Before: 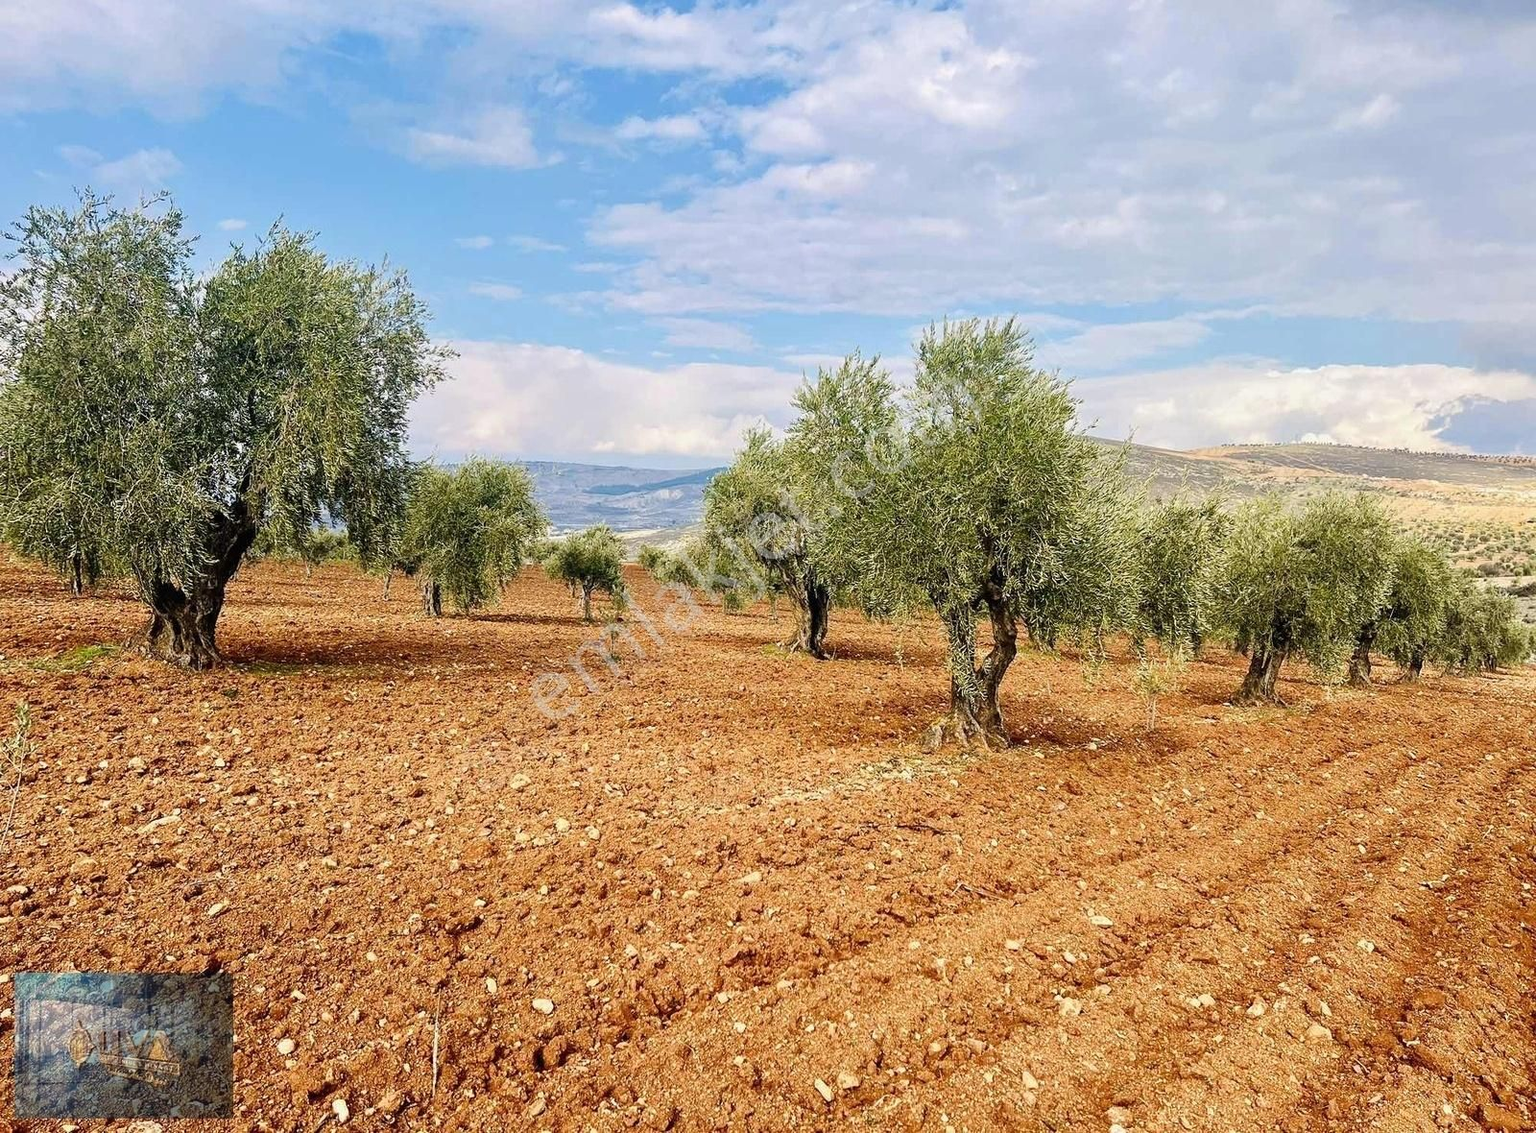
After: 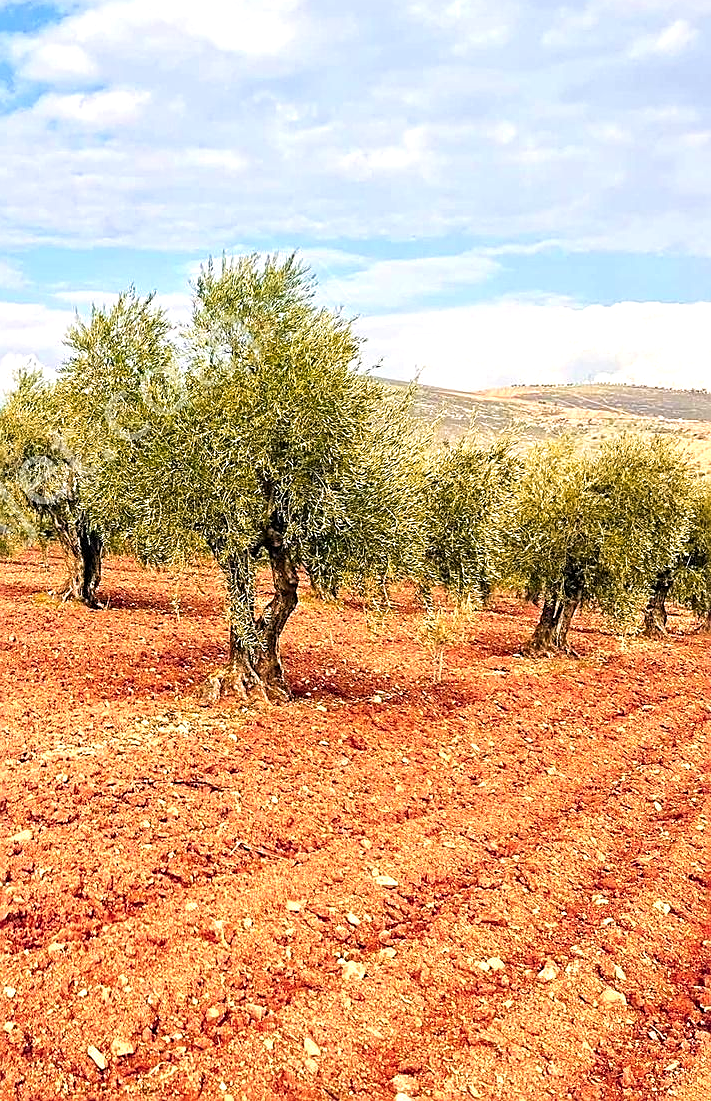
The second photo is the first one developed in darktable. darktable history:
crop: left 47.588%, top 6.642%, right 7.972%
sharpen: on, module defaults
exposure: exposure 0.422 EV, compensate highlight preservation false
velvia: on, module defaults
levels: levels [0.016, 0.492, 0.969]
color zones: curves: ch1 [(0.24, 0.634) (0.75, 0.5)]; ch2 [(0.253, 0.437) (0.745, 0.491)]
